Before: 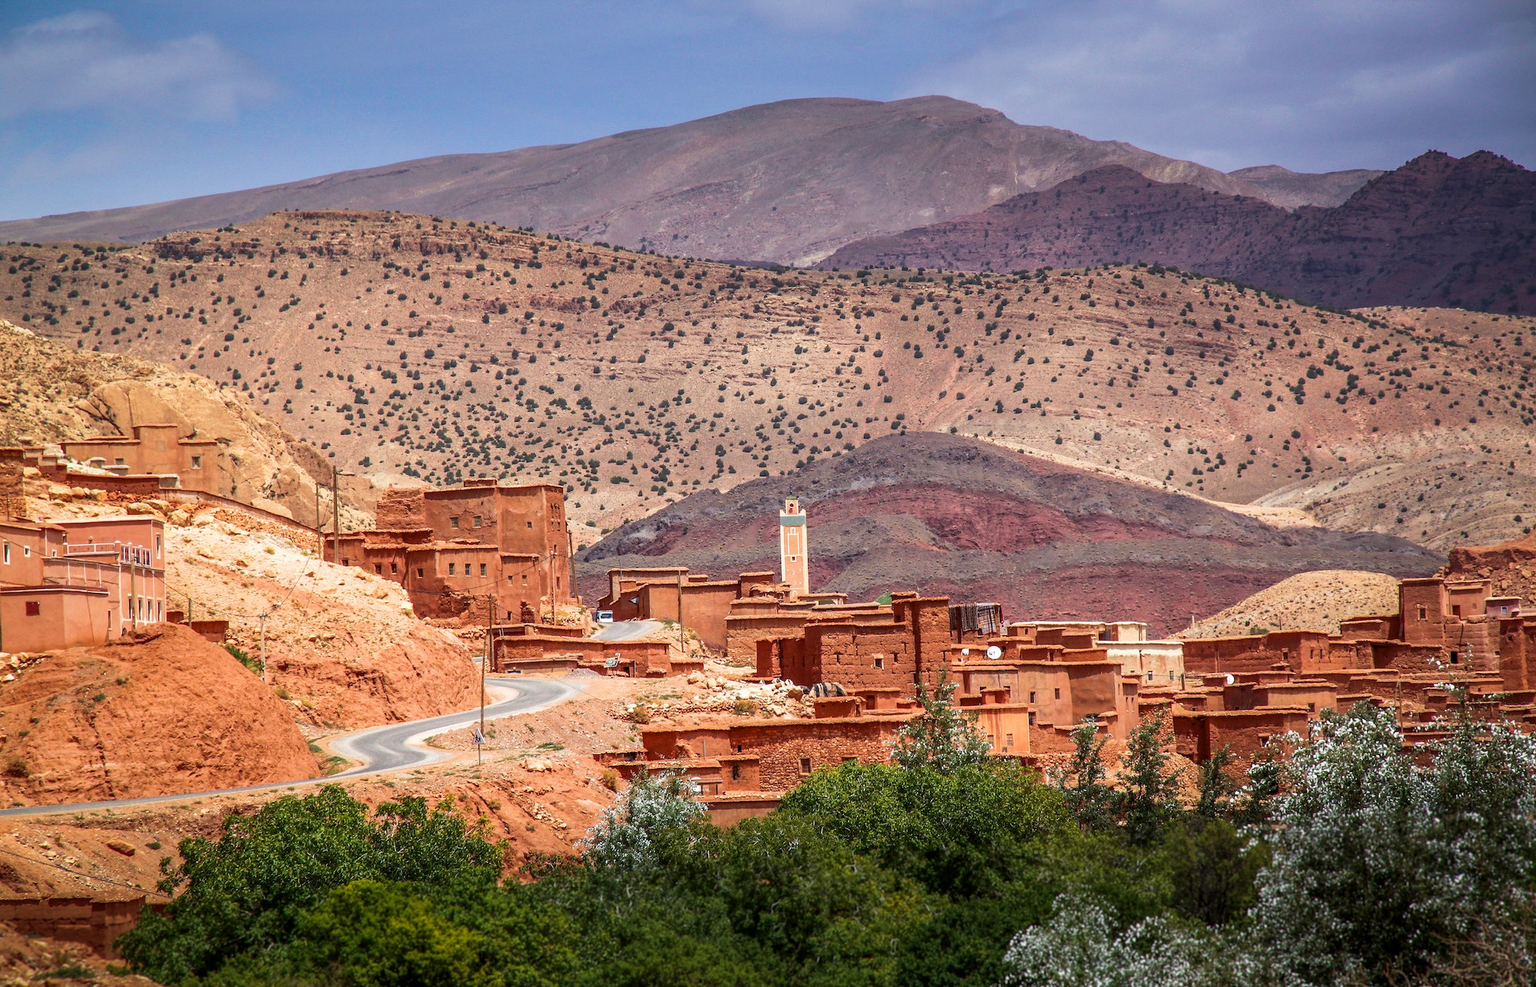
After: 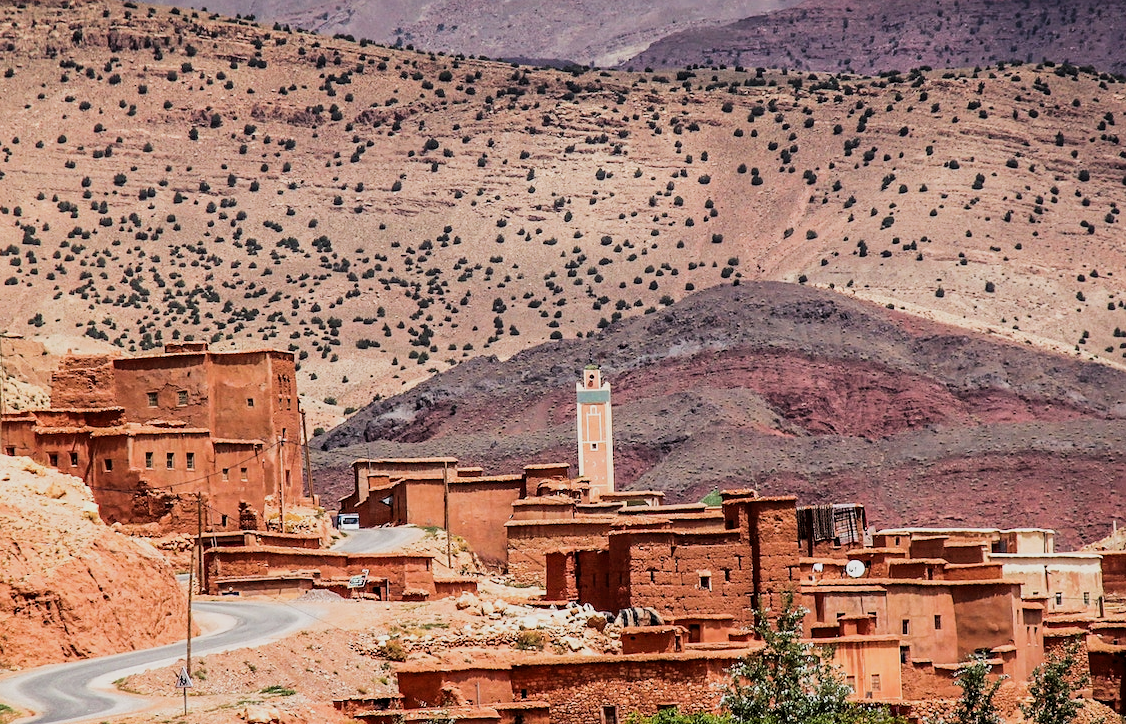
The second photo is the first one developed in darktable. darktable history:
crop and rotate: left 21.974%, top 21.921%, right 21.718%, bottom 21.695%
filmic rgb: black relative exposure -5.12 EV, white relative exposure 4 EV, hardness 2.9, contrast 1.301, highlights saturation mix -29.13%
sharpen: amount 0.201
tone equalizer: -7 EV 0.182 EV, -6 EV 0.082 EV, -5 EV 0.074 EV, -4 EV 0.068 EV, -2 EV -0.022 EV, -1 EV -0.06 EV, +0 EV -0.084 EV
